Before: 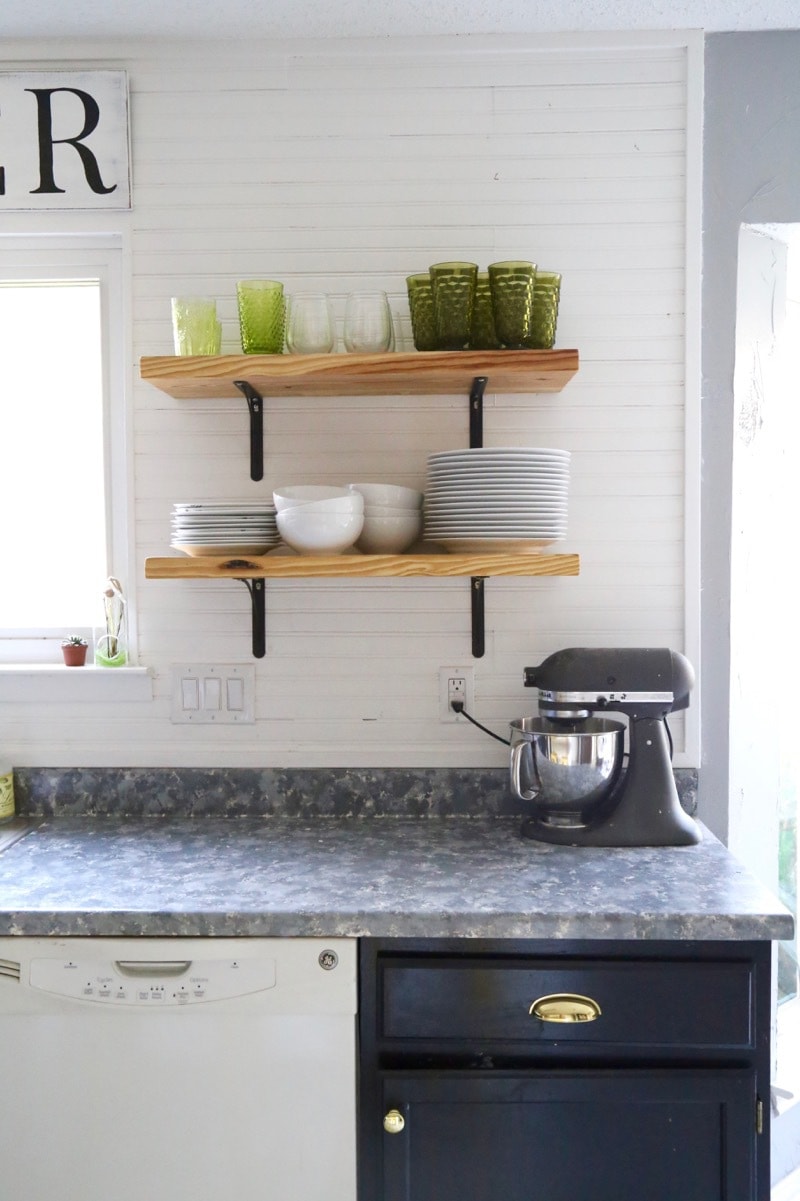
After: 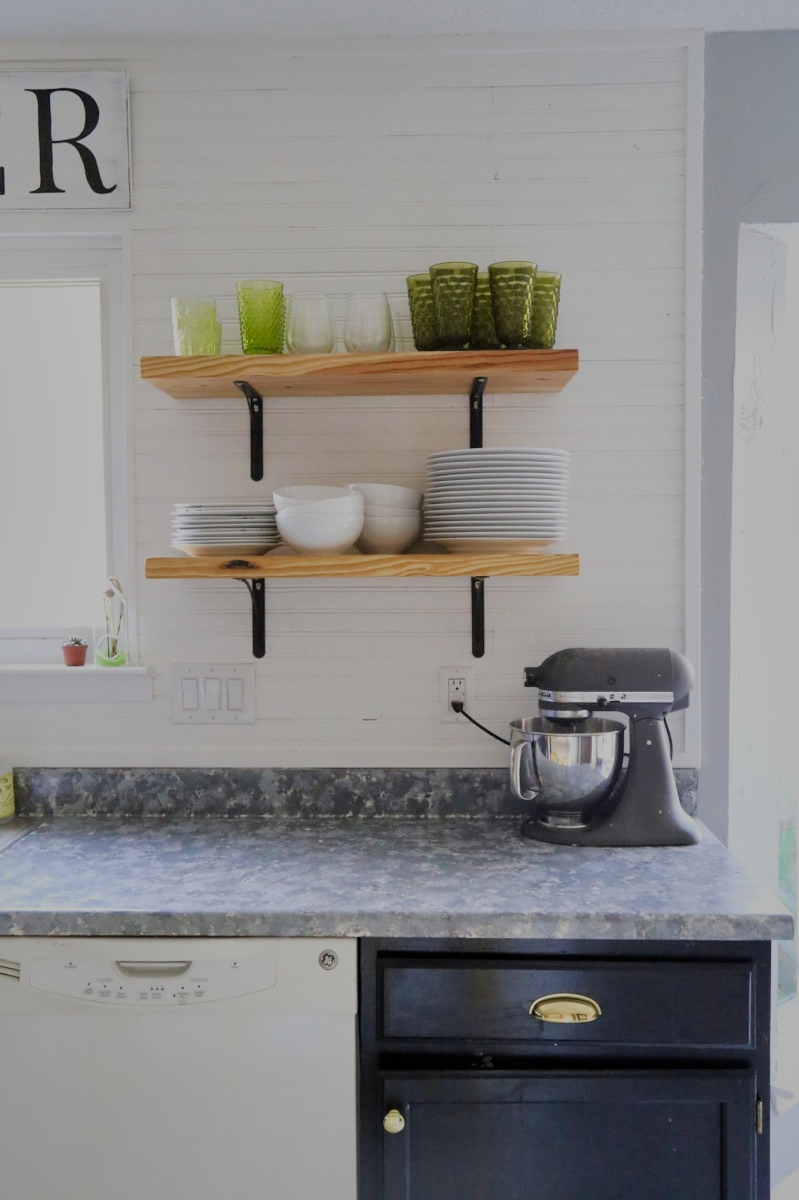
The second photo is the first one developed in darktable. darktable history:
shadows and highlights: shadows 40, highlights -60
filmic rgb: black relative exposure -7.15 EV, white relative exposure 5.36 EV, hardness 3.02
